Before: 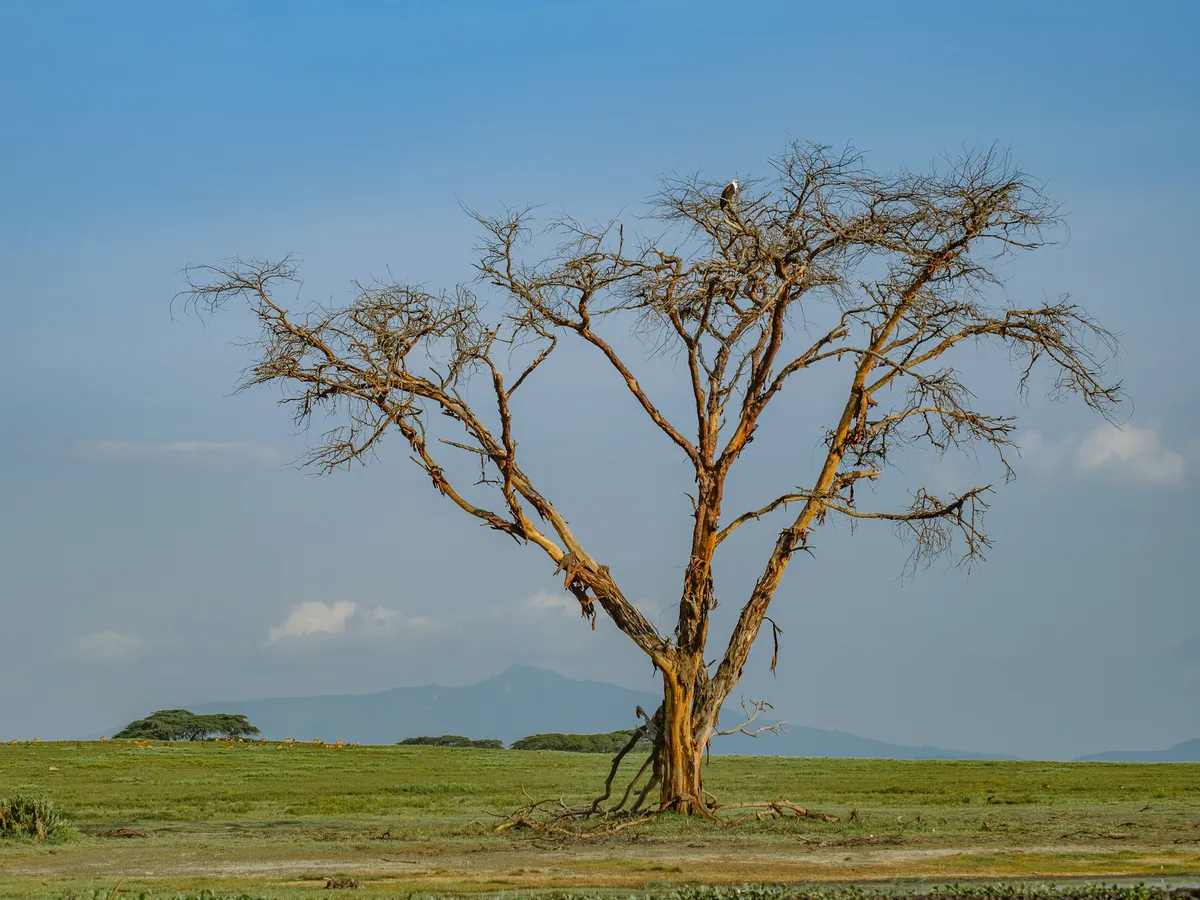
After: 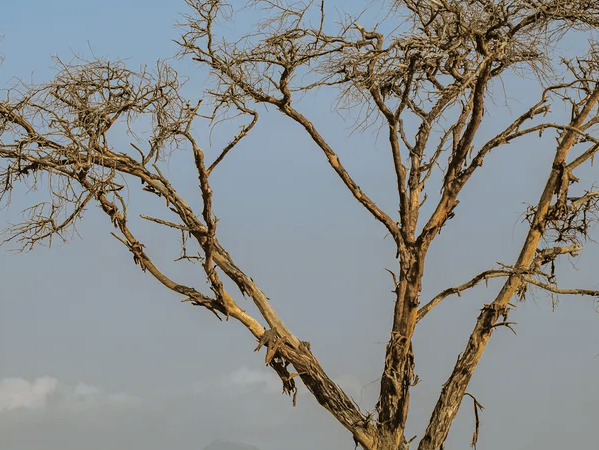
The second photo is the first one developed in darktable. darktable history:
crop: left 25%, top 25%, right 25%, bottom 25%
split-toning: shadows › hue 37.98°, highlights › hue 185.58°, balance -55.261
